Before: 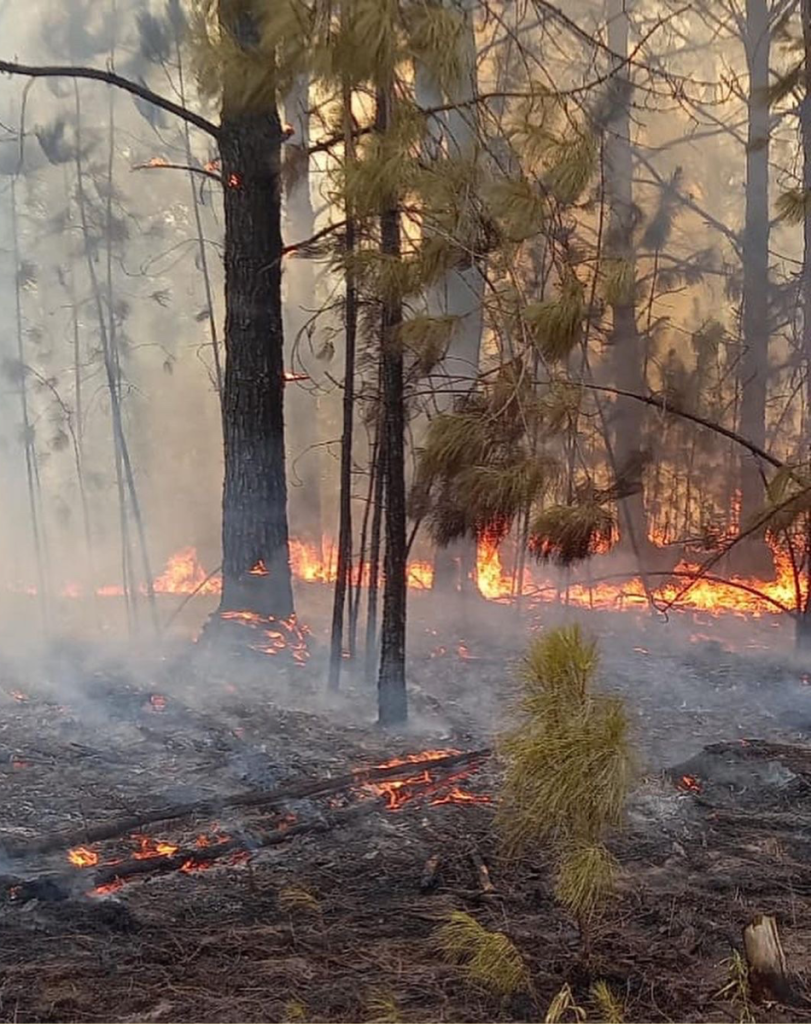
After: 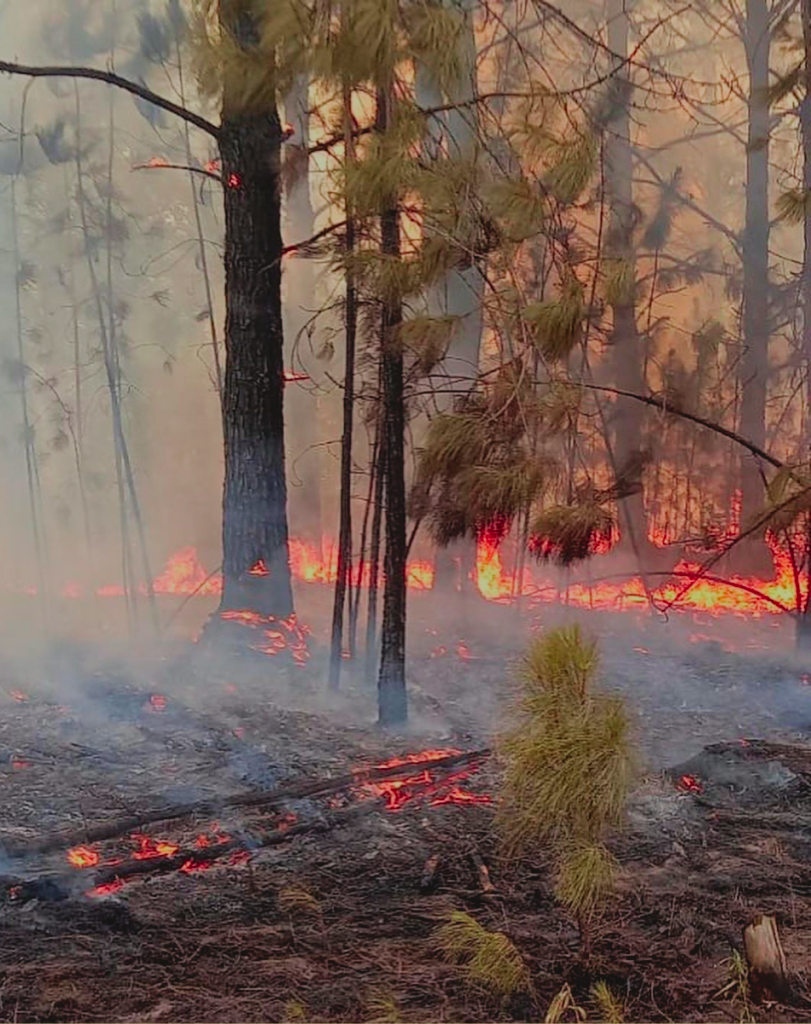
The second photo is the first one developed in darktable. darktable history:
contrast brightness saturation: contrast -0.19, saturation 0.19
filmic rgb: black relative exposure -7.65 EV, white relative exposure 4.56 EV, hardness 3.61
tone curve: curves: ch0 [(0, 0) (0.059, 0.027) (0.162, 0.125) (0.304, 0.279) (0.547, 0.532) (0.828, 0.815) (1, 0.983)]; ch1 [(0, 0) (0.23, 0.166) (0.34, 0.298) (0.371, 0.334) (0.435, 0.413) (0.477, 0.469) (0.499, 0.498) (0.529, 0.544) (0.559, 0.587) (0.743, 0.798) (1, 1)]; ch2 [(0, 0) (0.431, 0.414) (0.498, 0.503) (0.524, 0.531) (0.568, 0.567) (0.6, 0.597) (0.643, 0.631) (0.74, 0.721) (1, 1)], color space Lab, independent channels, preserve colors none
